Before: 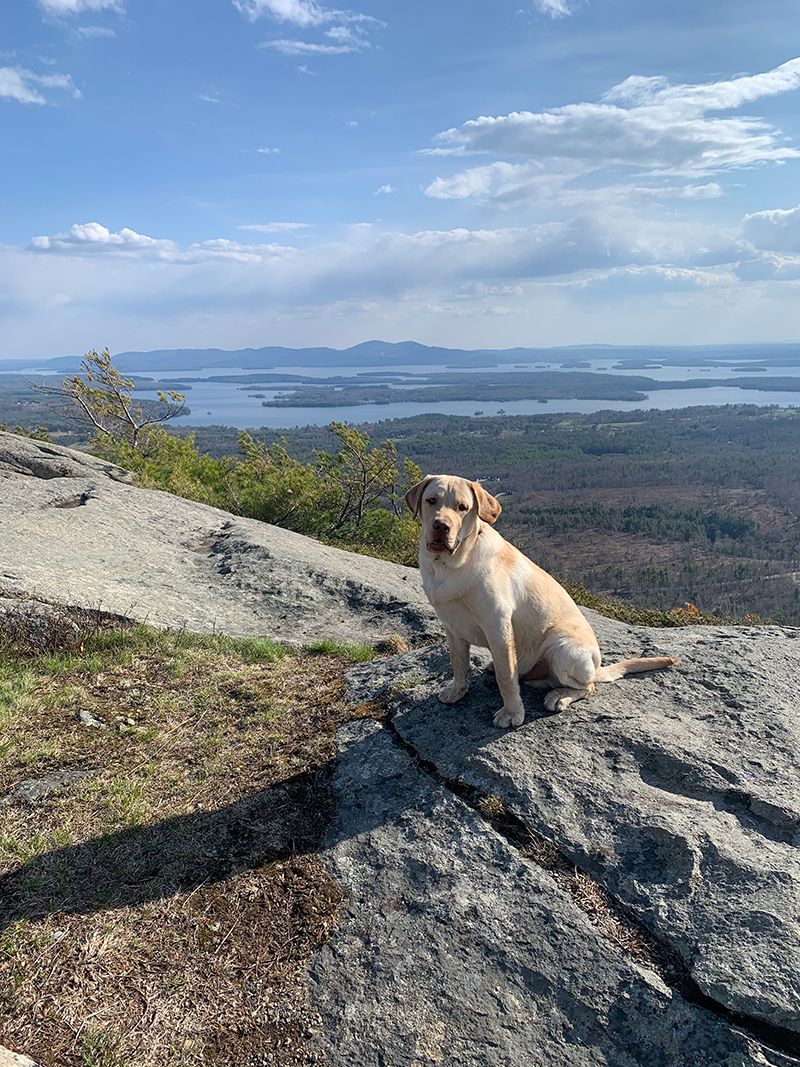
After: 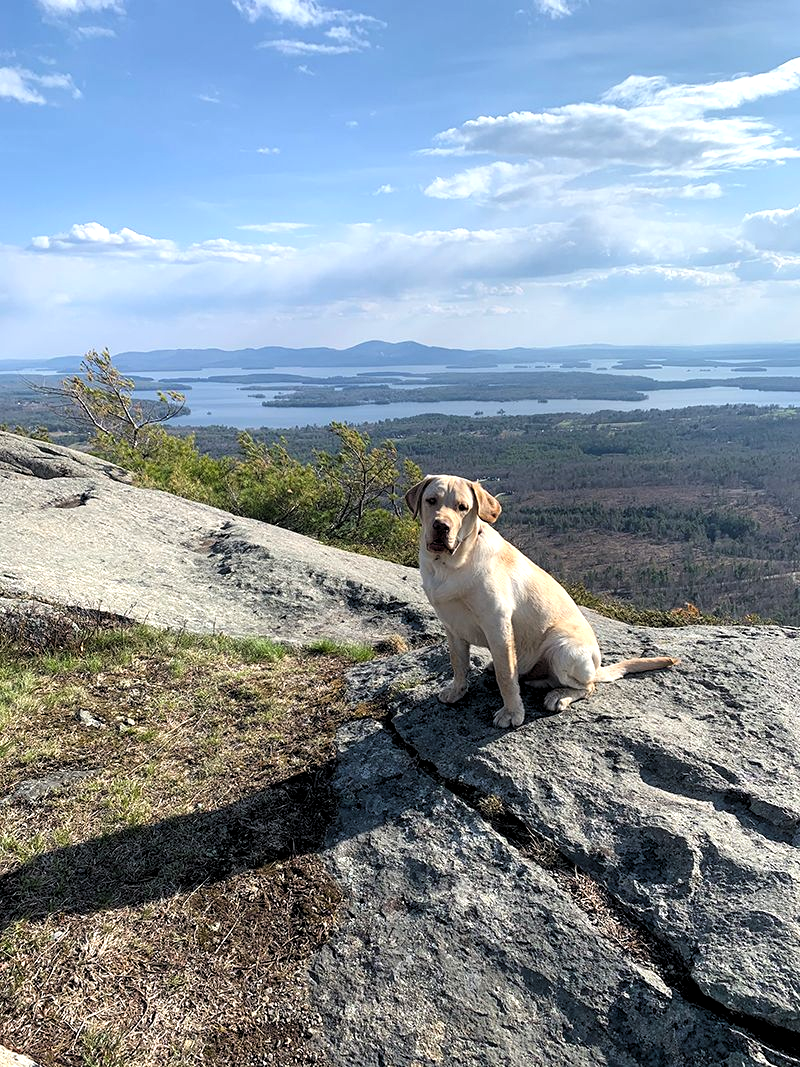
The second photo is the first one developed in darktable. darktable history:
levels: levels [0.055, 0.477, 0.9]
exposure: exposure 0.084 EV, compensate highlight preservation false
